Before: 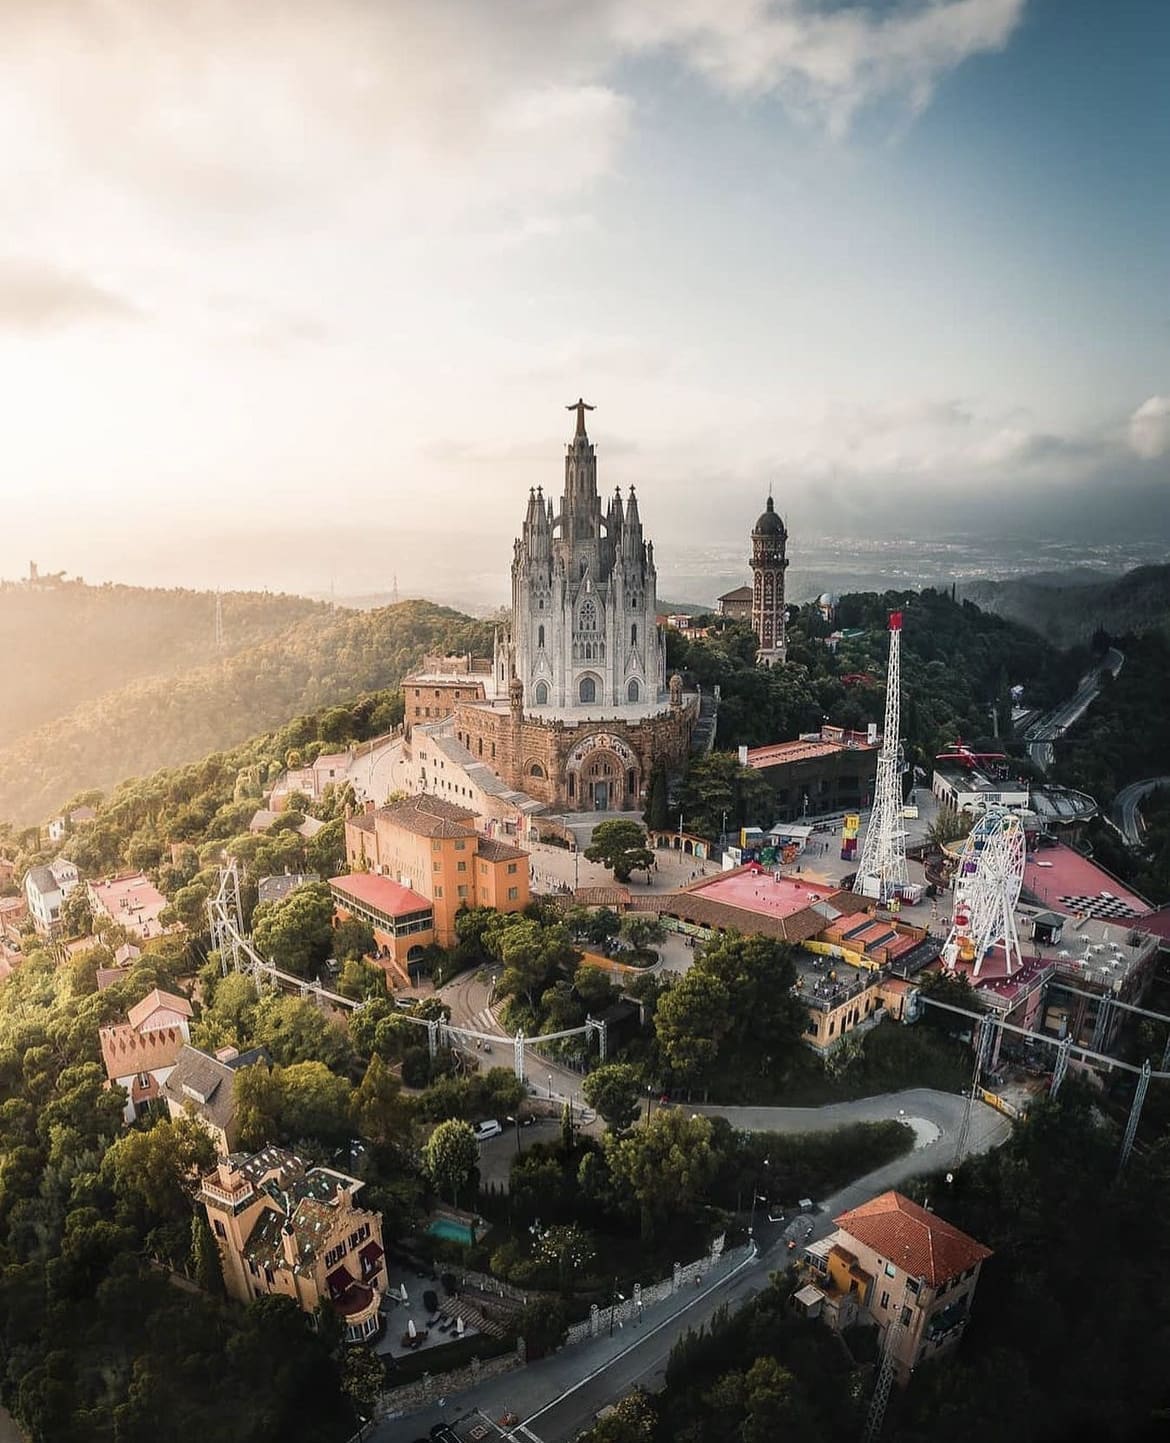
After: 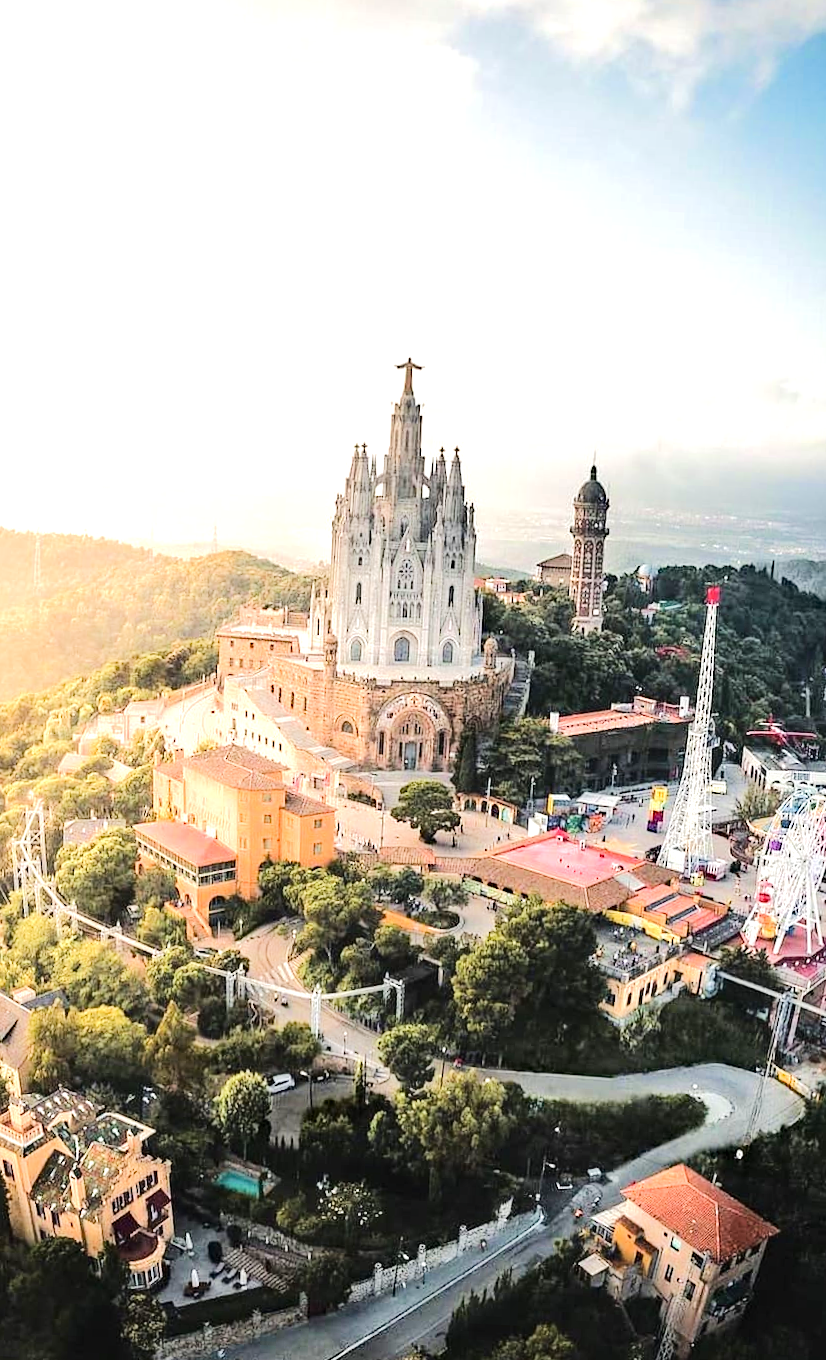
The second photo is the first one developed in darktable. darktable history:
haze removal: strength 0.28, distance 0.249, compatibility mode true, adaptive false
exposure: black level correction 0, exposure 0.702 EV, compensate exposure bias true, compensate highlight preservation false
crop and rotate: angle -2.84°, left 14.025%, top 0.04%, right 11.072%, bottom 0.07%
tone equalizer: -7 EV 0.152 EV, -6 EV 0.606 EV, -5 EV 1.14 EV, -4 EV 1.3 EV, -3 EV 1.16 EV, -2 EV 0.6 EV, -1 EV 0.165 EV, edges refinement/feathering 500, mask exposure compensation -1.57 EV, preserve details no
